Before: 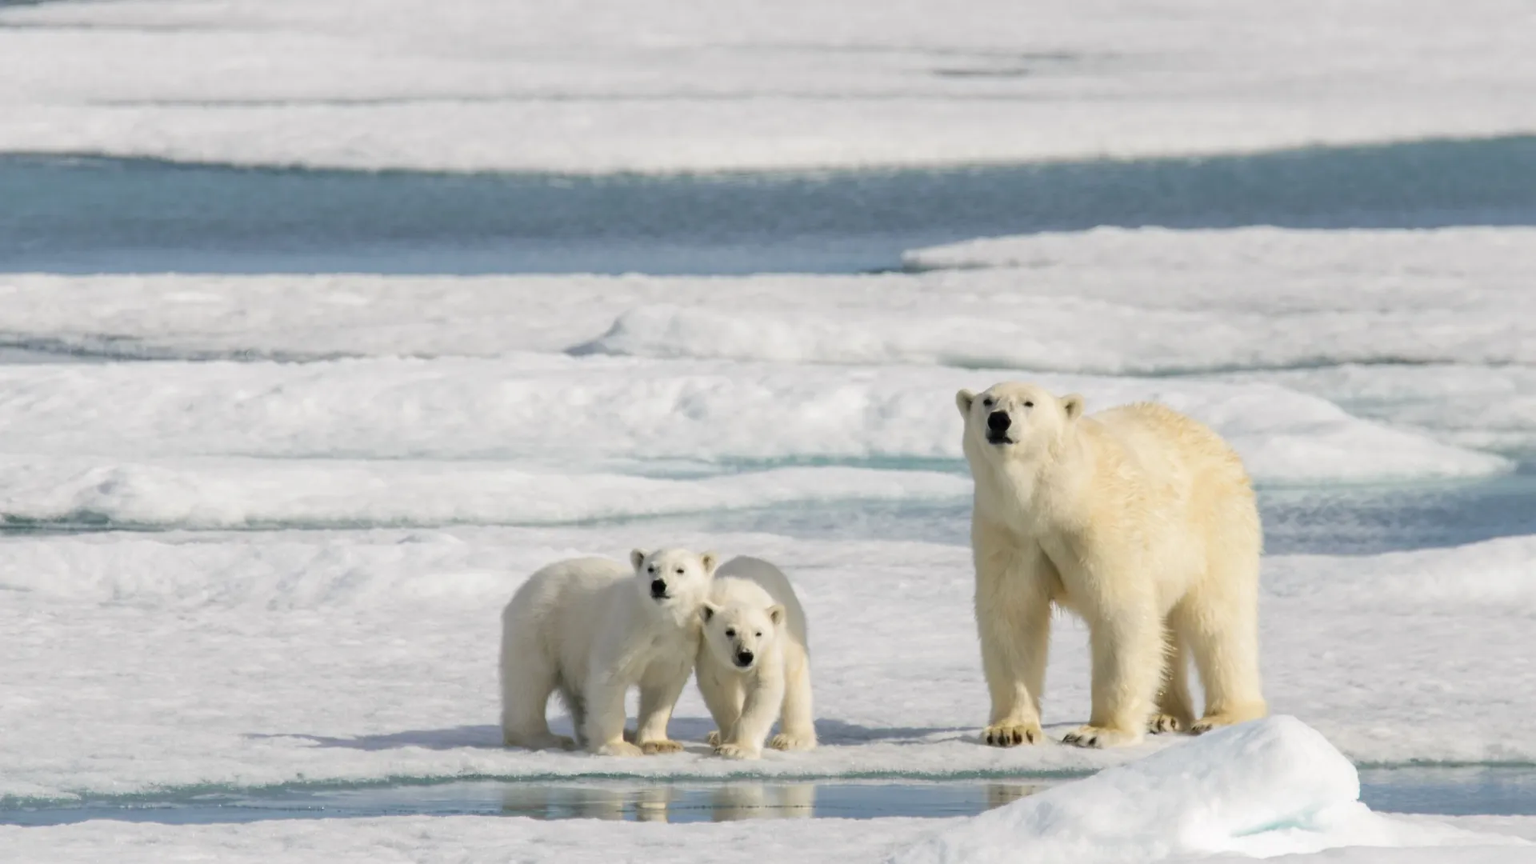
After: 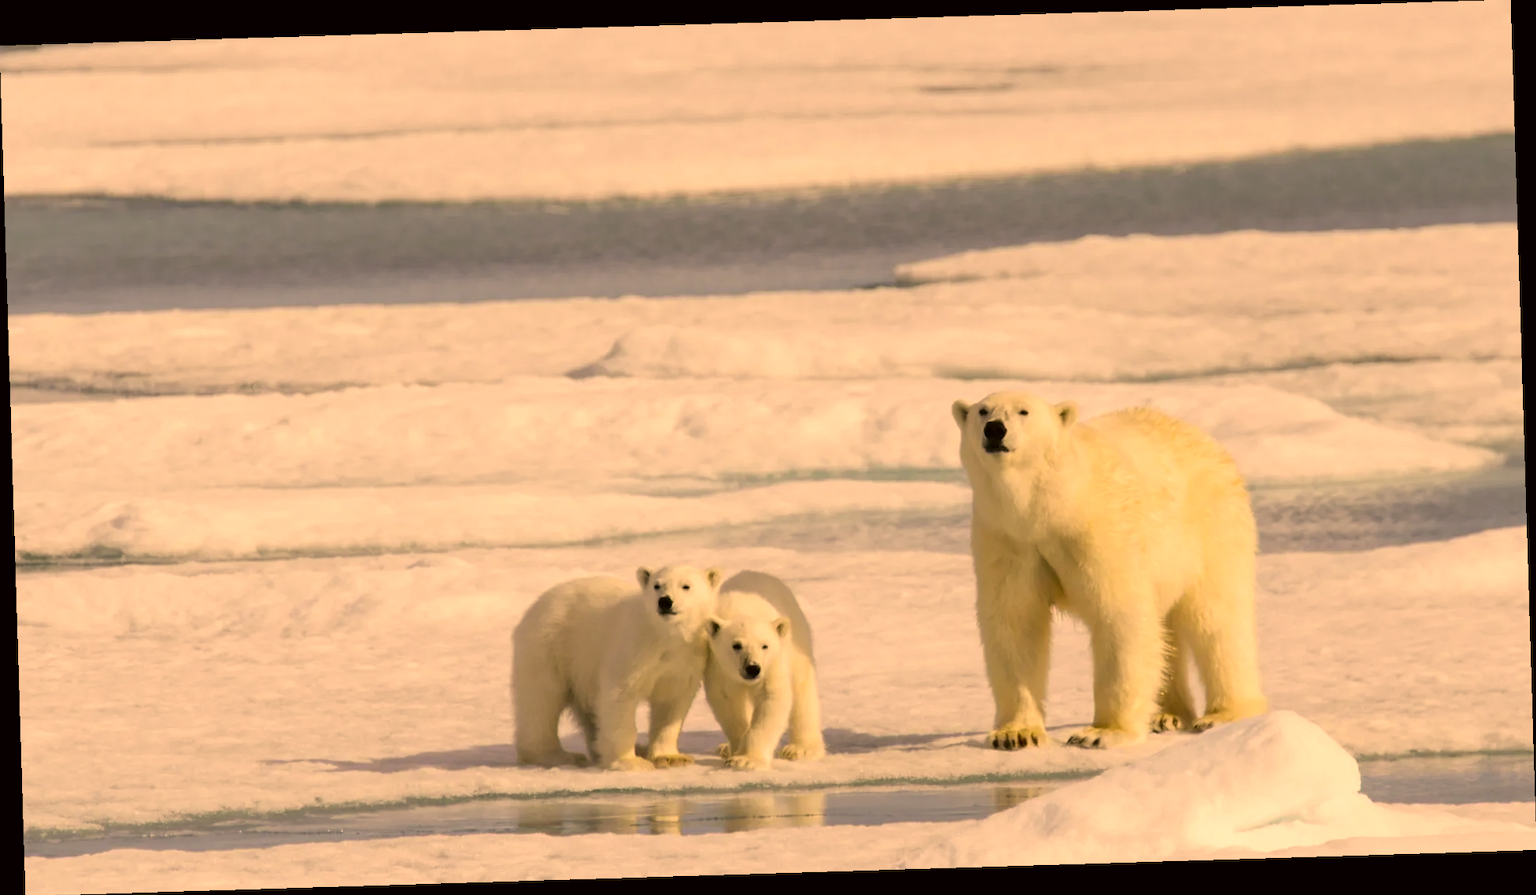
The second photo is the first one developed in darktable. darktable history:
rotate and perspective: rotation -1.75°, automatic cropping off
color correction: highlights a* 17.94, highlights b* 35.39, shadows a* 1.48, shadows b* 6.42, saturation 1.01
exposure: exposure -0.01 EV, compensate highlight preservation false
